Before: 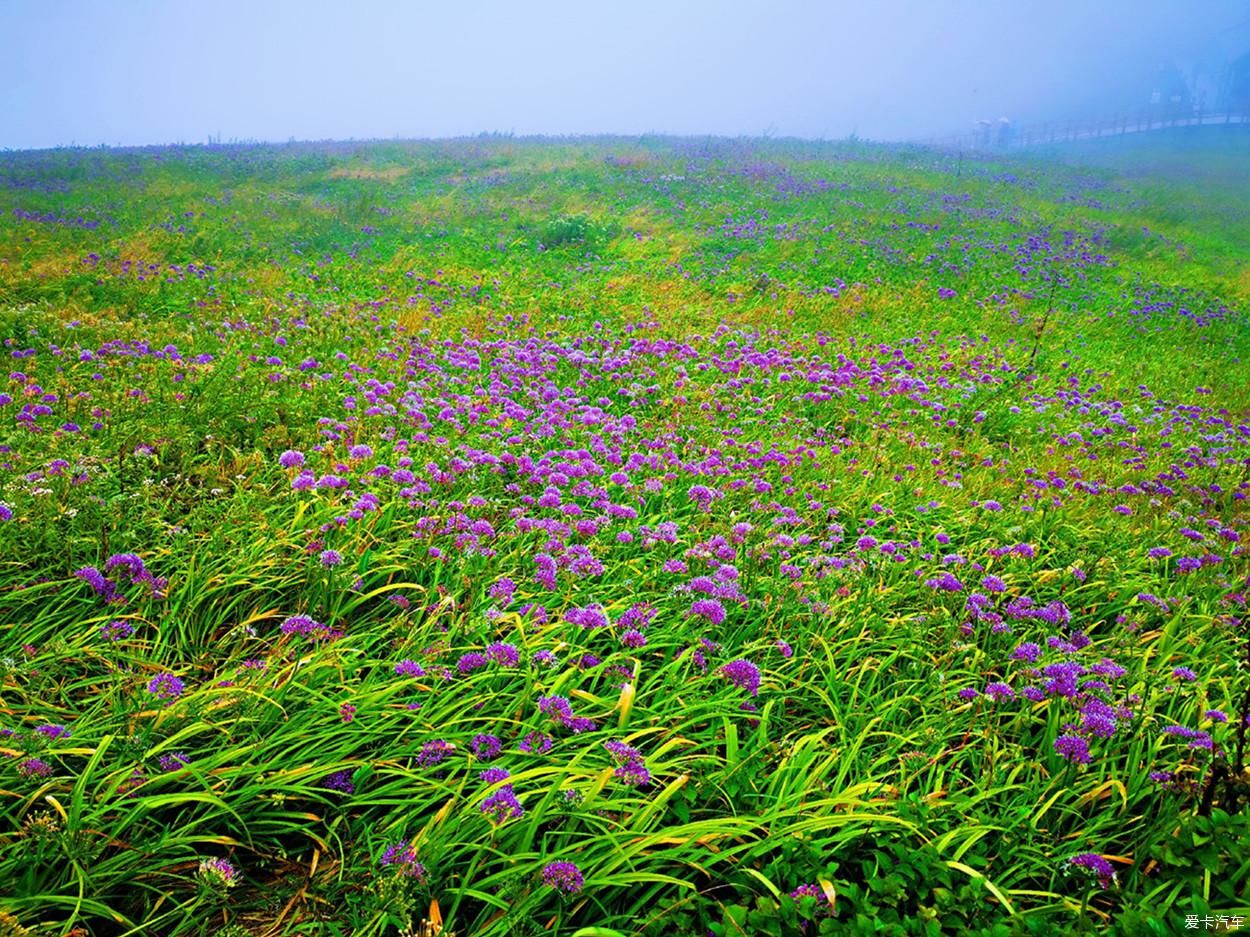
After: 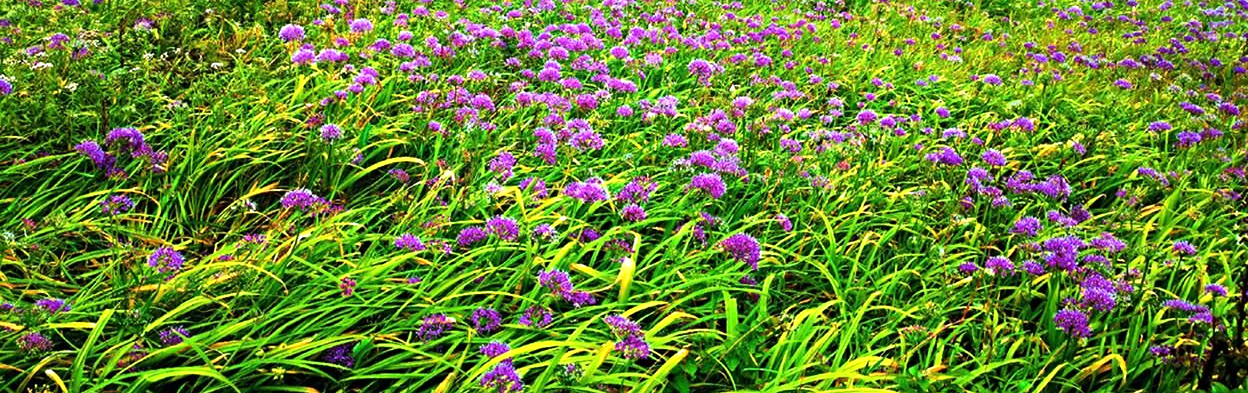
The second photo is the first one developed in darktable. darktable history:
crop: top 45.551%, bottom 12.262%
tone equalizer: -8 EV -0.75 EV, -7 EV -0.7 EV, -6 EV -0.6 EV, -5 EV -0.4 EV, -3 EV 0.4 EV, -2 EV 0.6 EV, -1 EV 0.7 EV, +0 EV 0.75 EV, edges refinement/feathering 500, mask exposure compensation -1.57 EV, preserve details no
